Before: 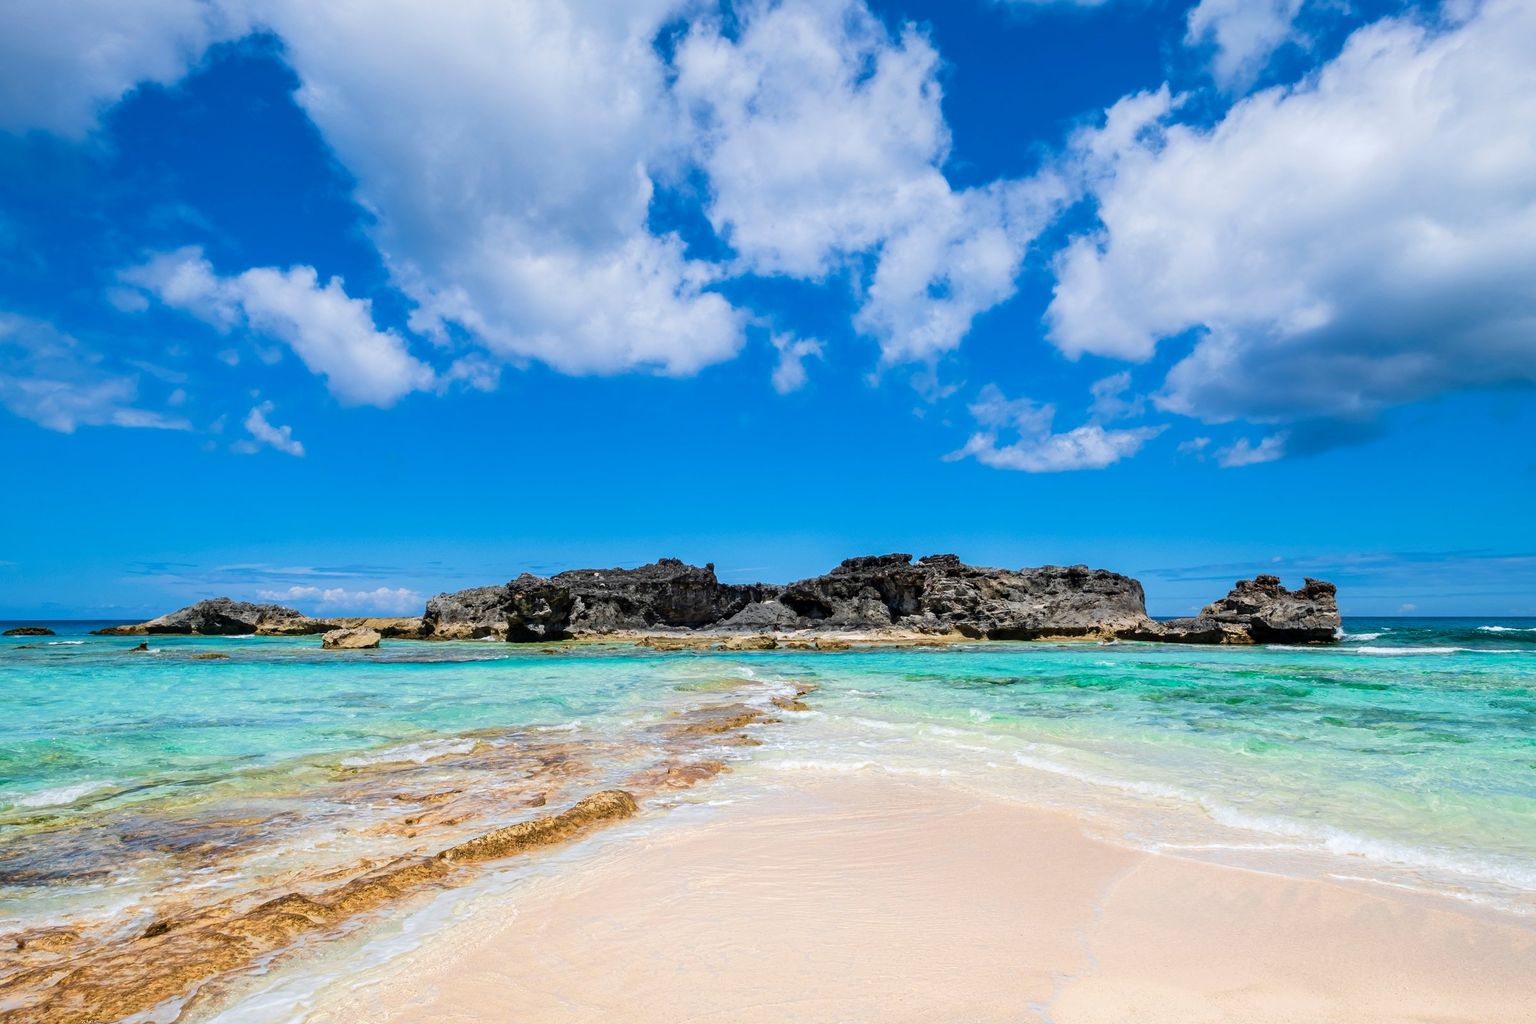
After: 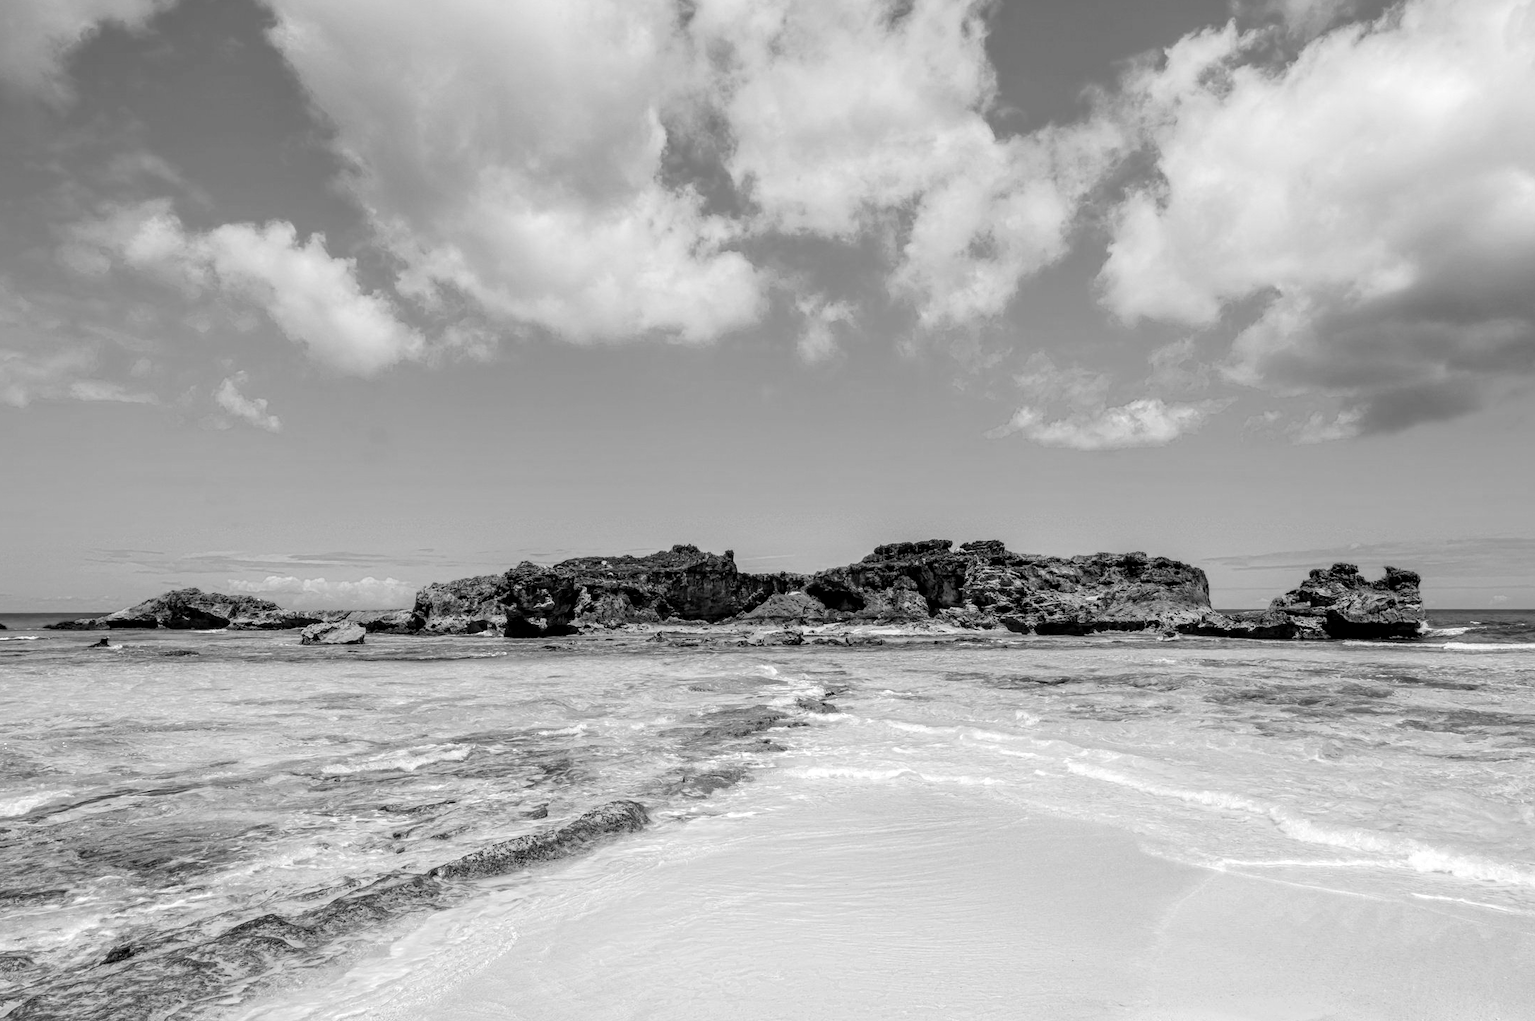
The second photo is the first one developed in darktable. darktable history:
color calibration: output gray [0.28, 0.41, 0.31, 0], gray › normalize channels true, illuminant F (fluorescent), F source F9 (Cool White Deluxe 4150 K) – high CRI, x 0.375, y 0.373, temperature 4151 K, gamut compression 0.024
local contrast: detail 130%
crop: left 3.222%, top 6.357%, right 6.129%, bottom 3.222%
